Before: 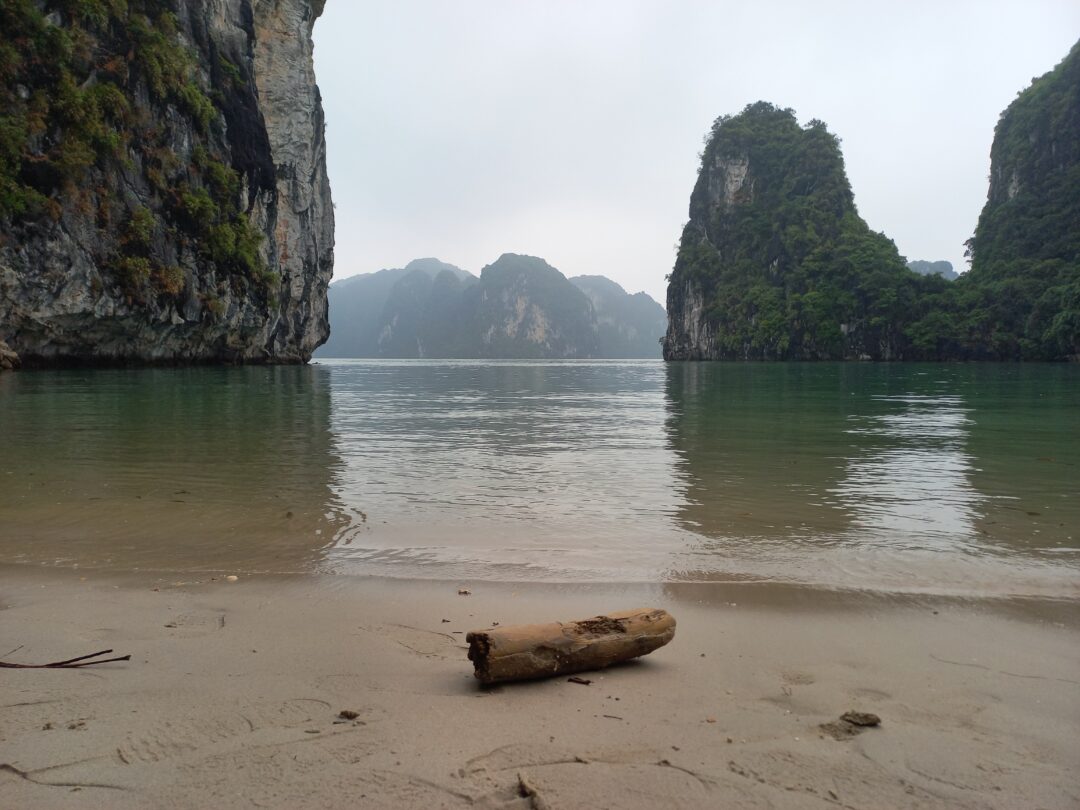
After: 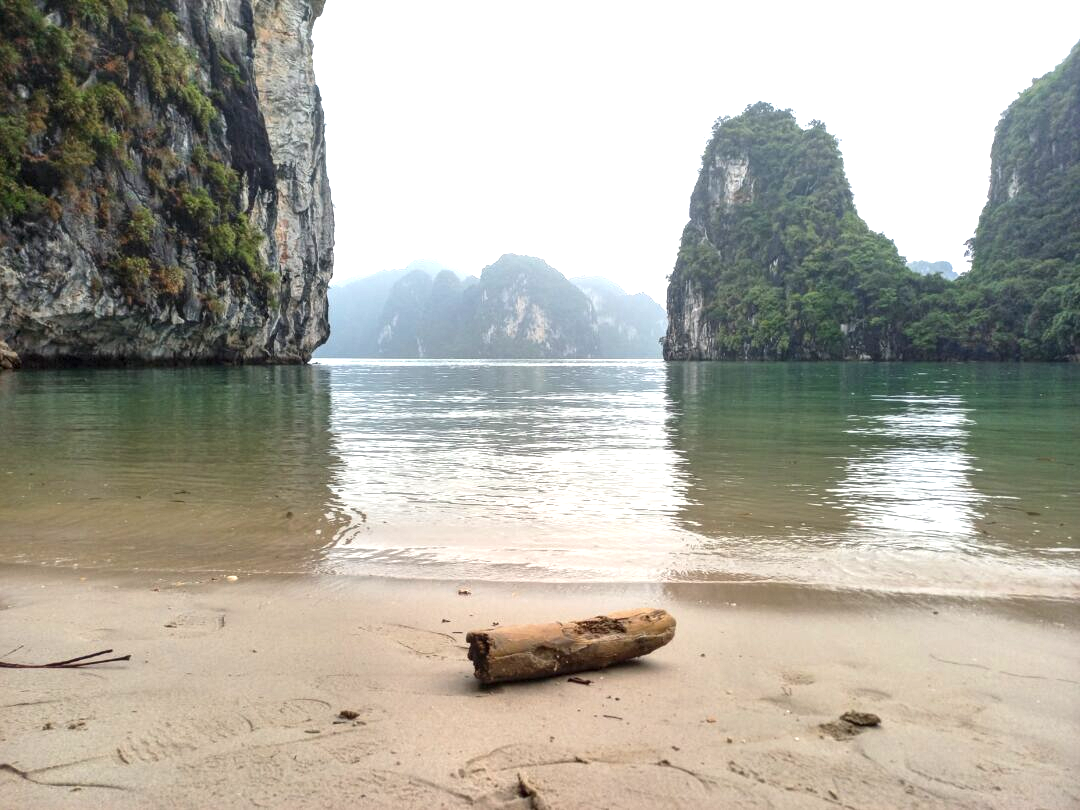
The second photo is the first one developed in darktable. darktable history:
tone equalizer: -7 EV 0.103 EV
exposure: black level correction 0, exposure 1.199 EV, compensate exposure bias true, compensate highlight preservation false
local contrast: detail 130%
